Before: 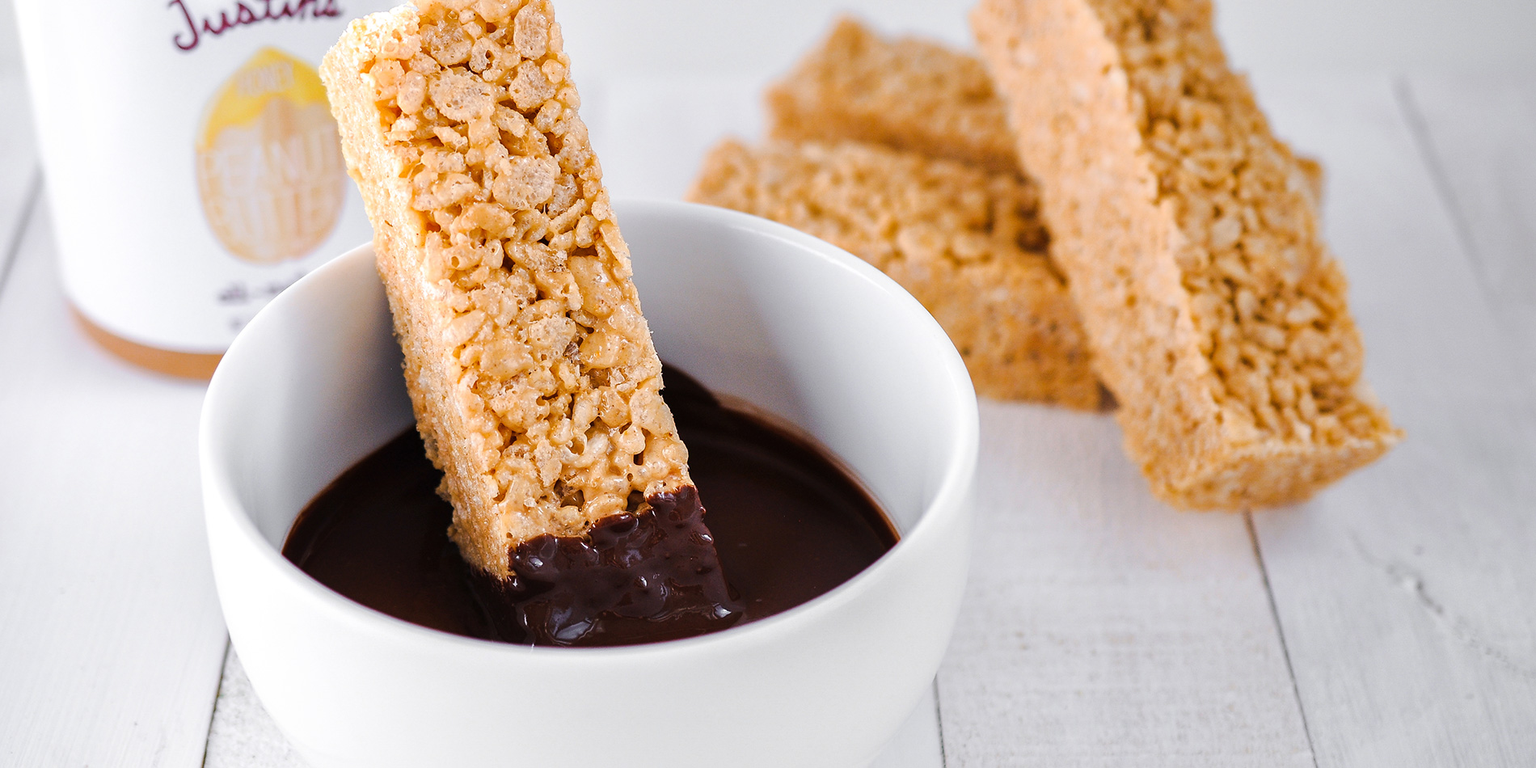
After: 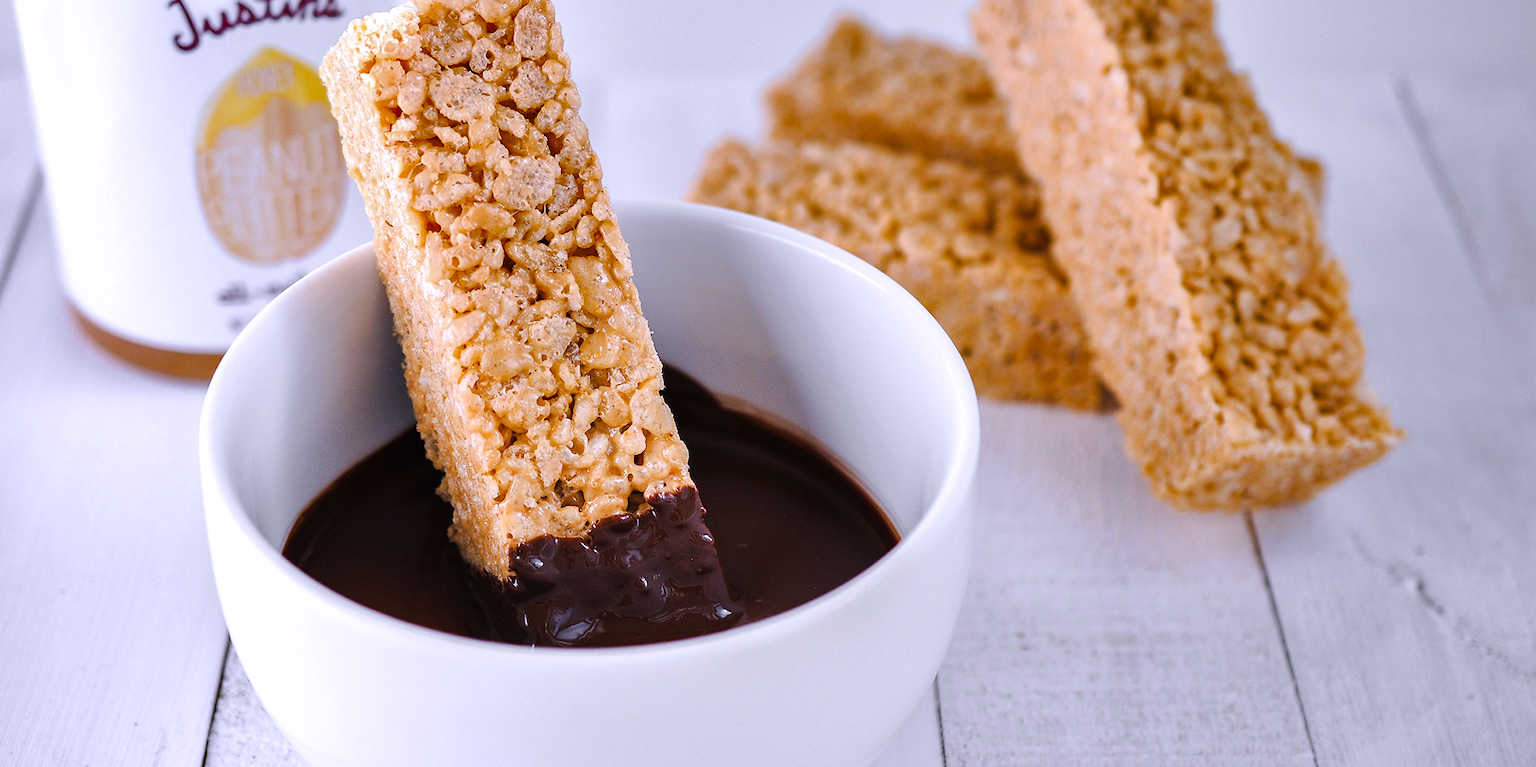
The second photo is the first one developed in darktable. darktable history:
white balance: red 1.004, blue 1.096
shadows and highlights: low approximation 0.01, soften with gaussian
